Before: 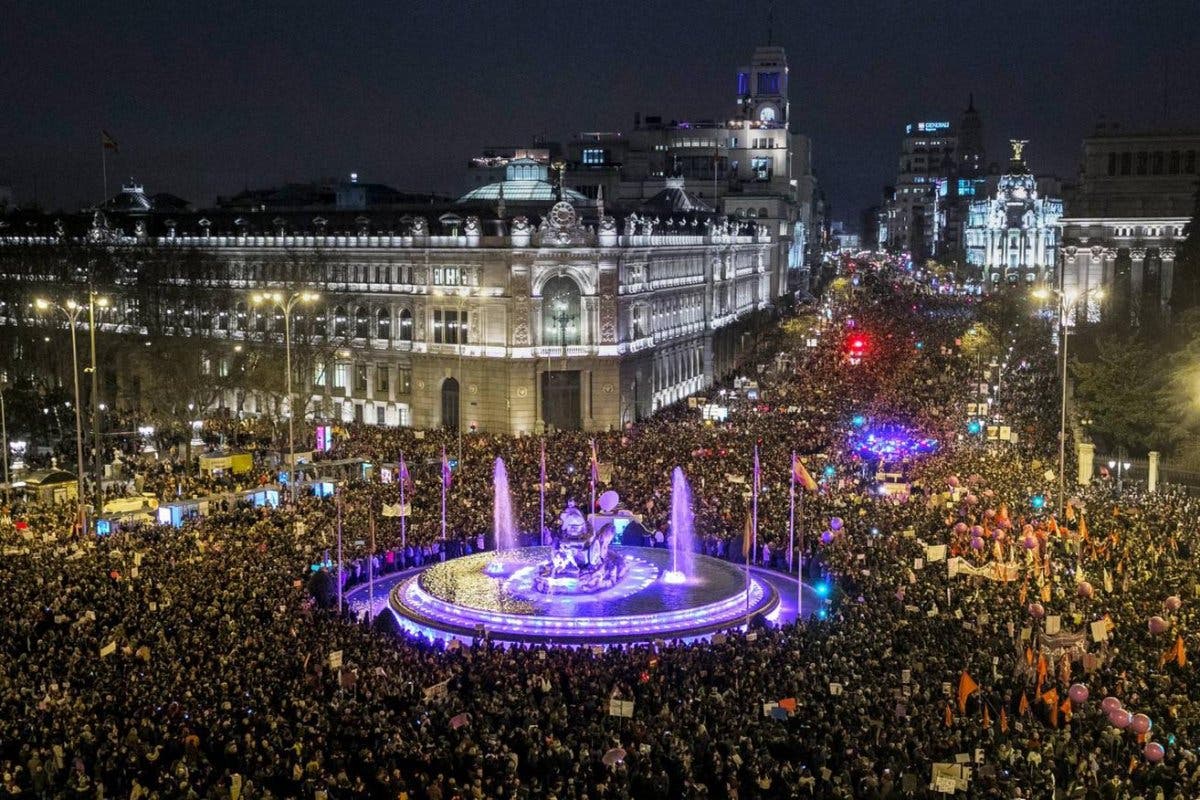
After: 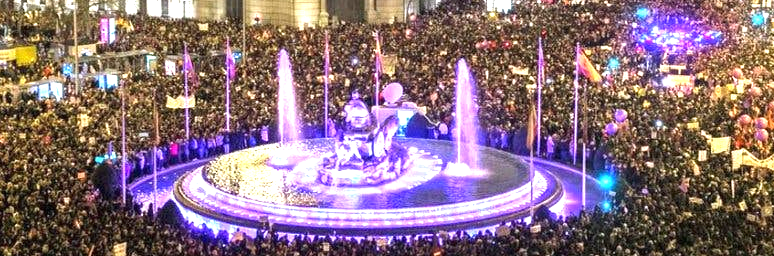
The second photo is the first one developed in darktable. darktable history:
crop: left 18.008%, top 51.026%, right 17.438%, bottom 16.913%
exposure: black level correction 0, exposure 1.199 EV, compensate highlight preservation false
